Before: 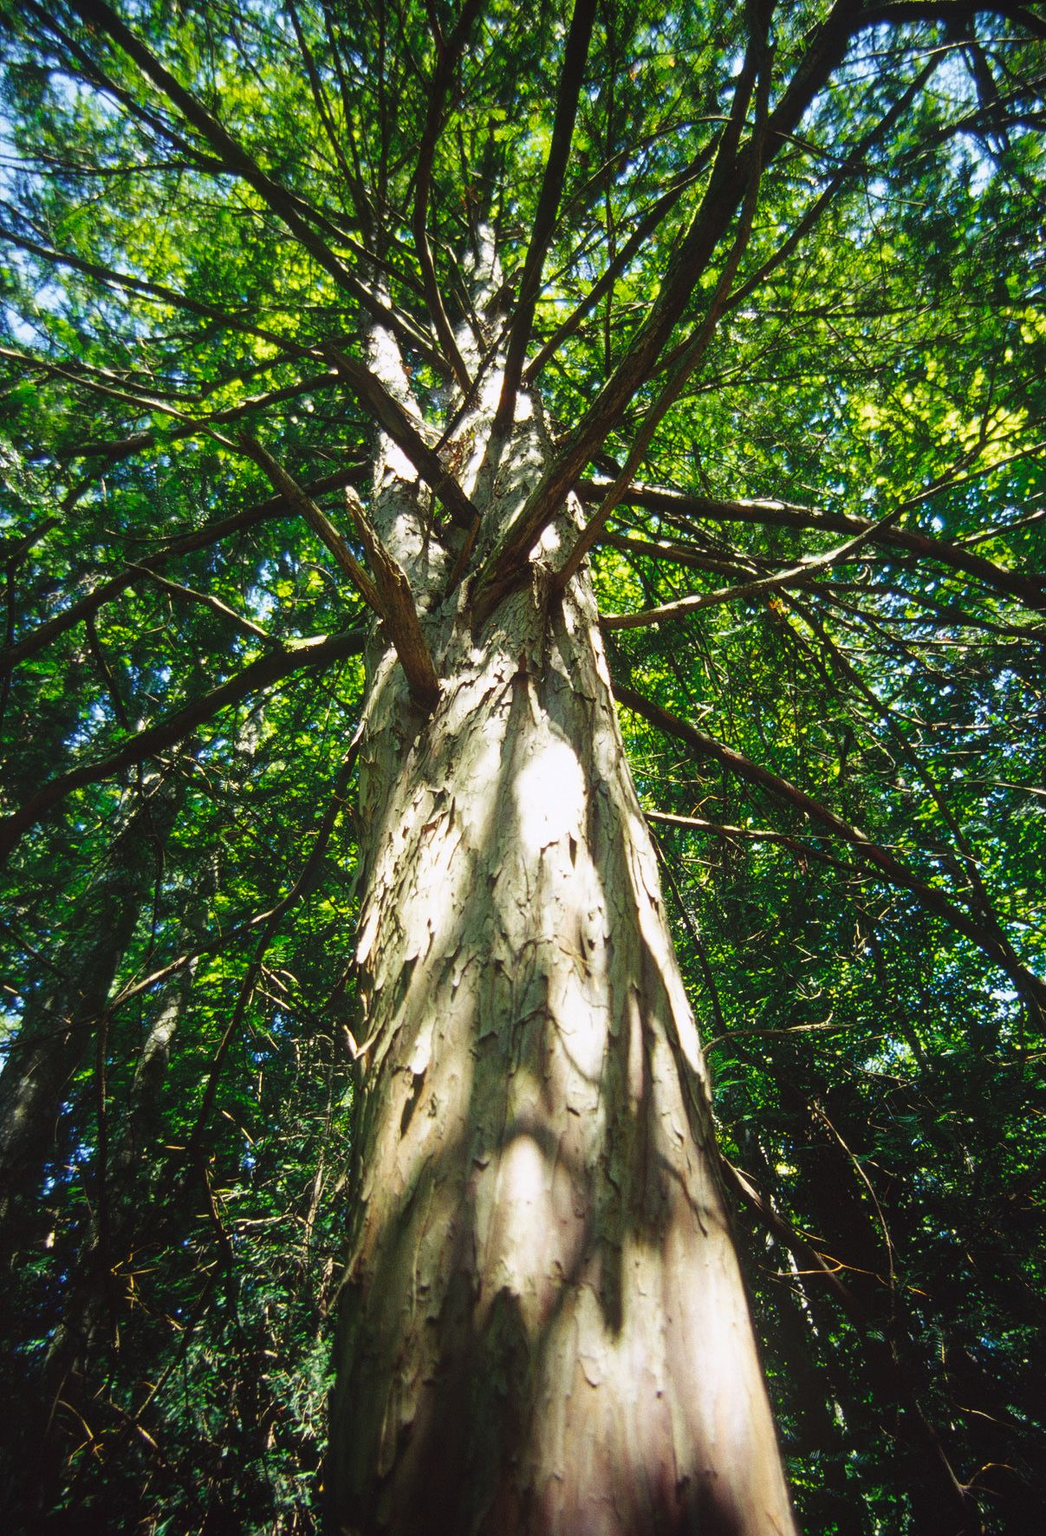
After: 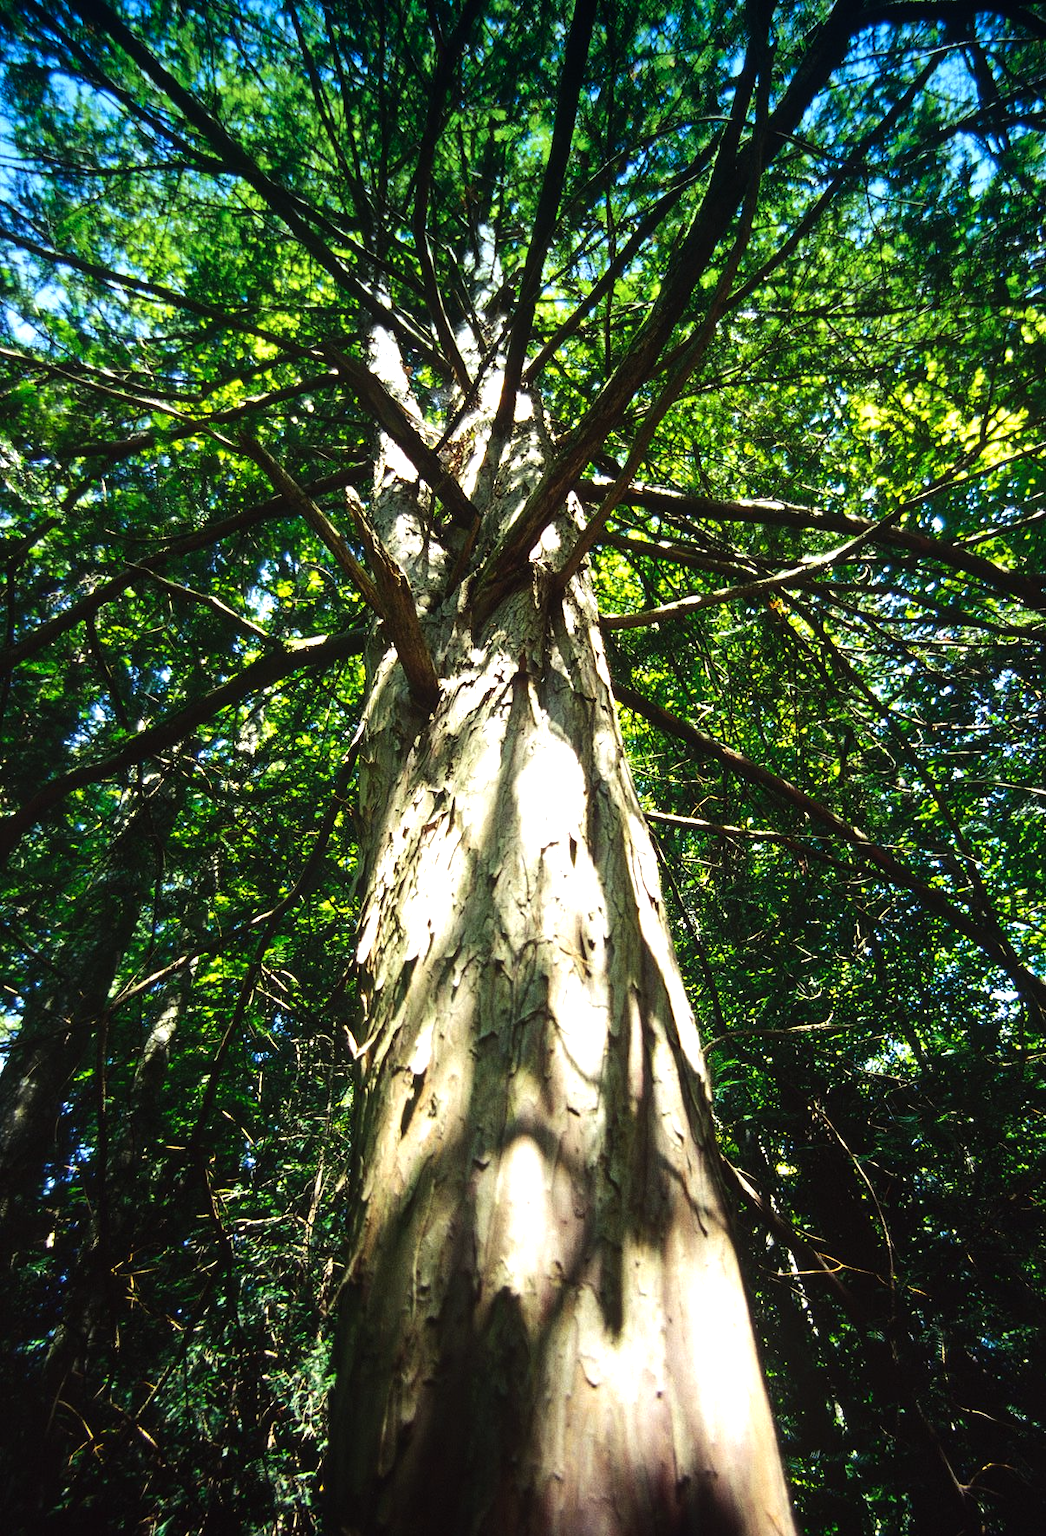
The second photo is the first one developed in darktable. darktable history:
exposure: compensate highlight preservation false
tone equalizer: -8 EV -0.75 EV, -7 EV -0.7 EV, -6 EV -0.6 EV, -5 EV -0.4 EV, -3 EV 0.4 EV, -2 EV 0.6 EV, -1 EV 0.7 EV, +0 EV 0.75 EV, edges refinement/feathering 500, mask exposure compensation -1.57 EV, preserve details no
graduated density: density 2.02 EV, hardness 44%, rotation 0.374°, offset 8.21, hue 208.8°, saturation 97%
